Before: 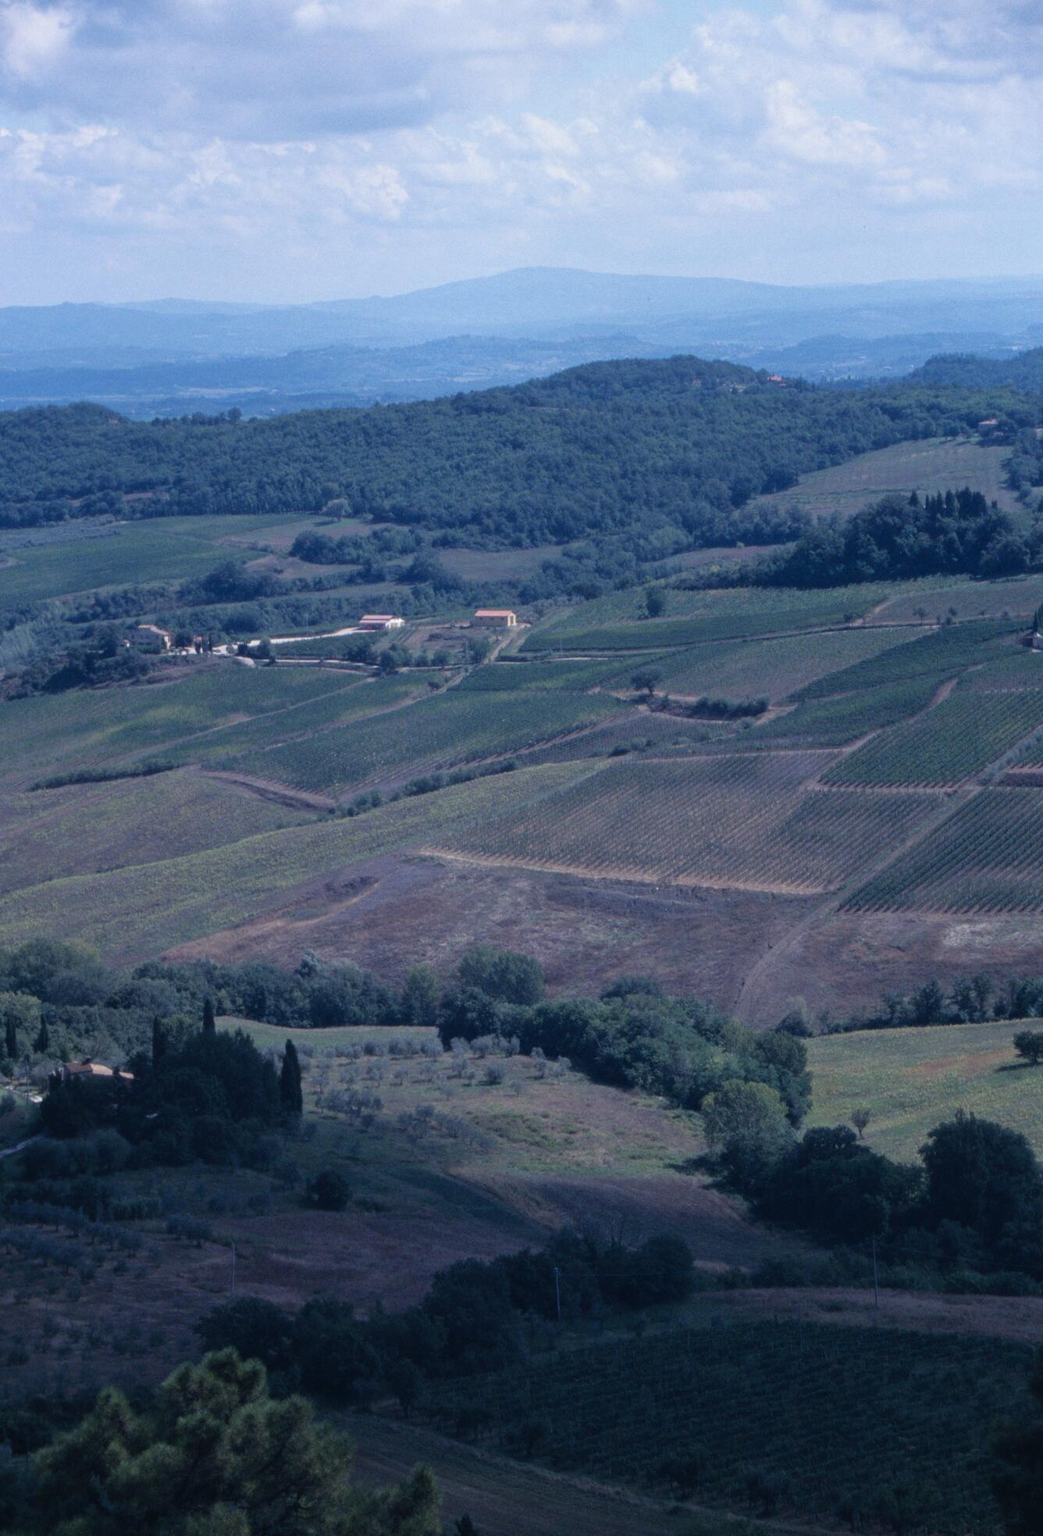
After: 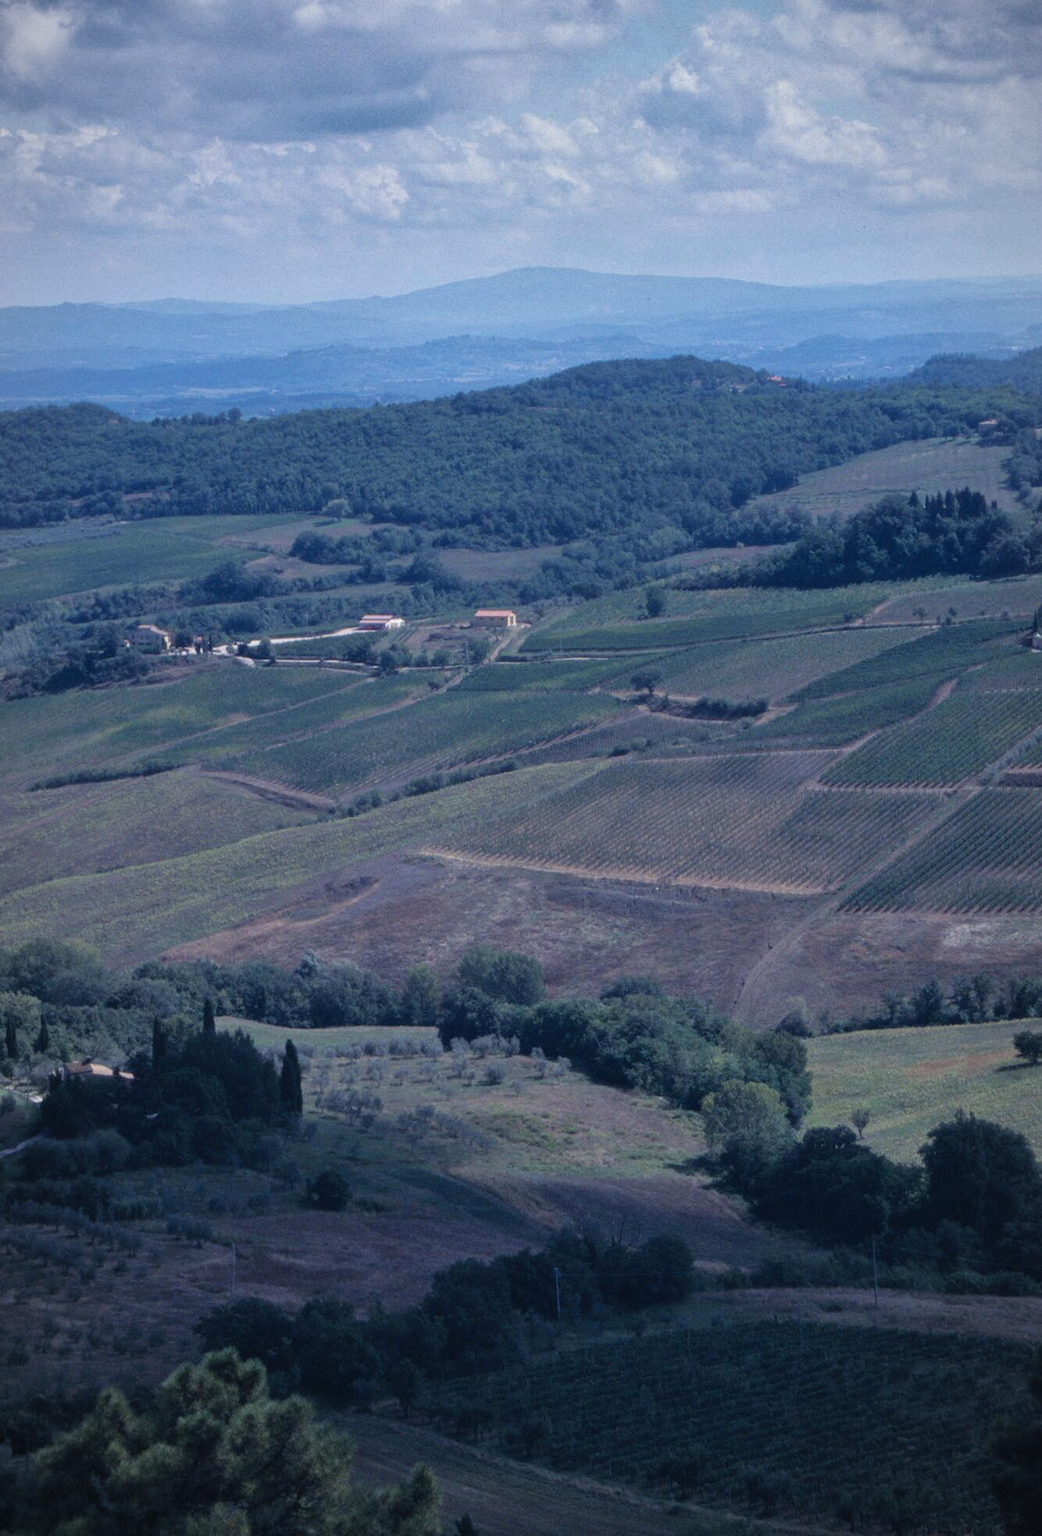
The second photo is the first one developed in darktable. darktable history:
vignetting: fall-off start 96.23%, fall-off radius 98.93%, width/height ratio 0.612
shadows and highlights: shadows 30.65, highlights -62.85, soften with gaussian
